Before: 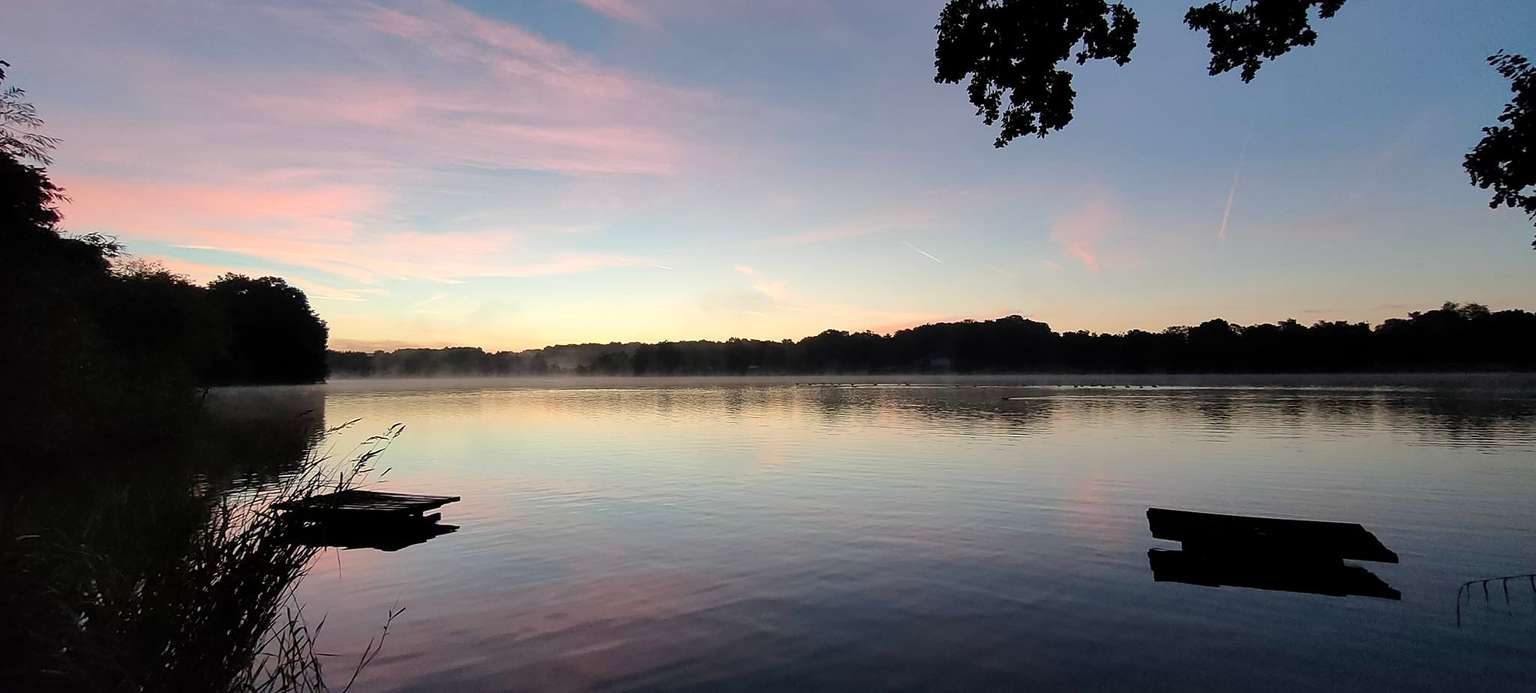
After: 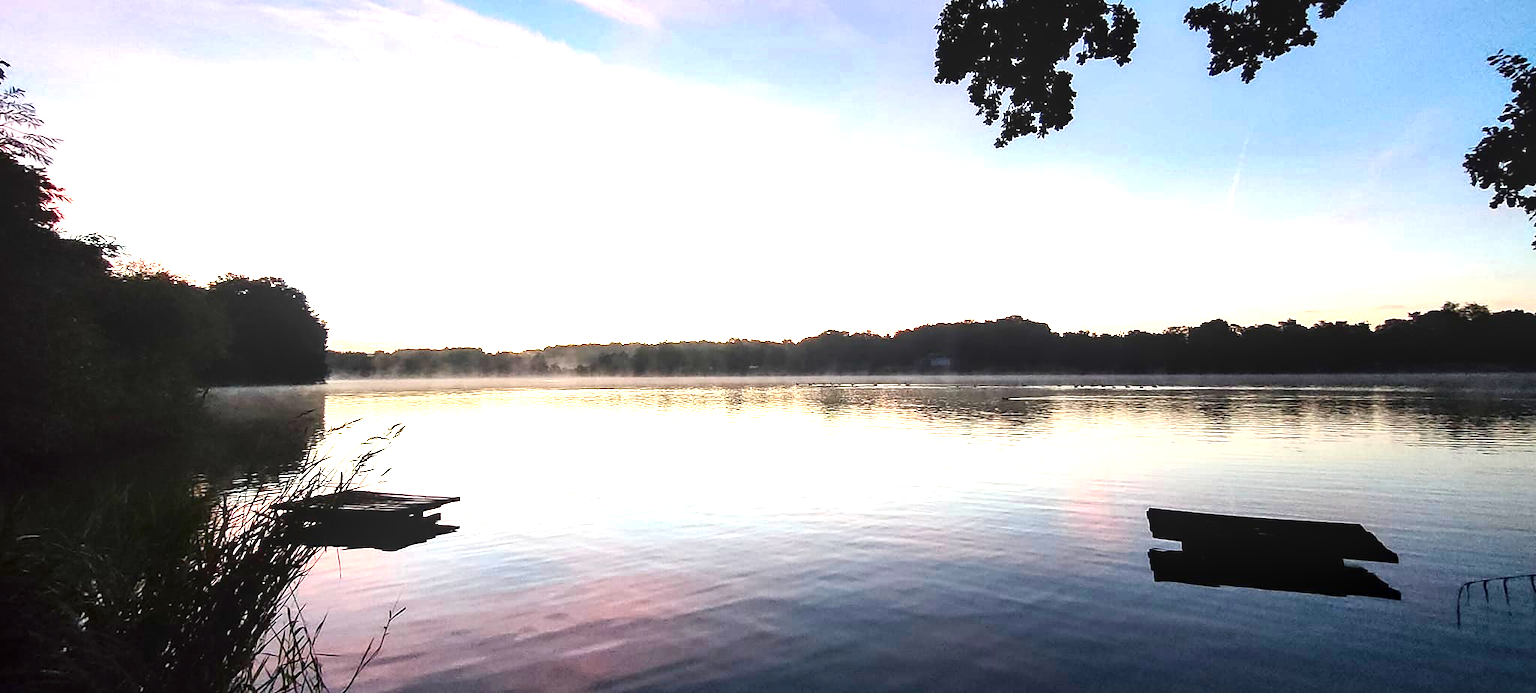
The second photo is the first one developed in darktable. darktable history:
contrast brightness saturation: contrast 0.069, brightness -0.133, saturation 0.058
exposure: black level correction 0, exposure 1.696 EV, compensate highlight preservation false
local contrast: on, module defaults
